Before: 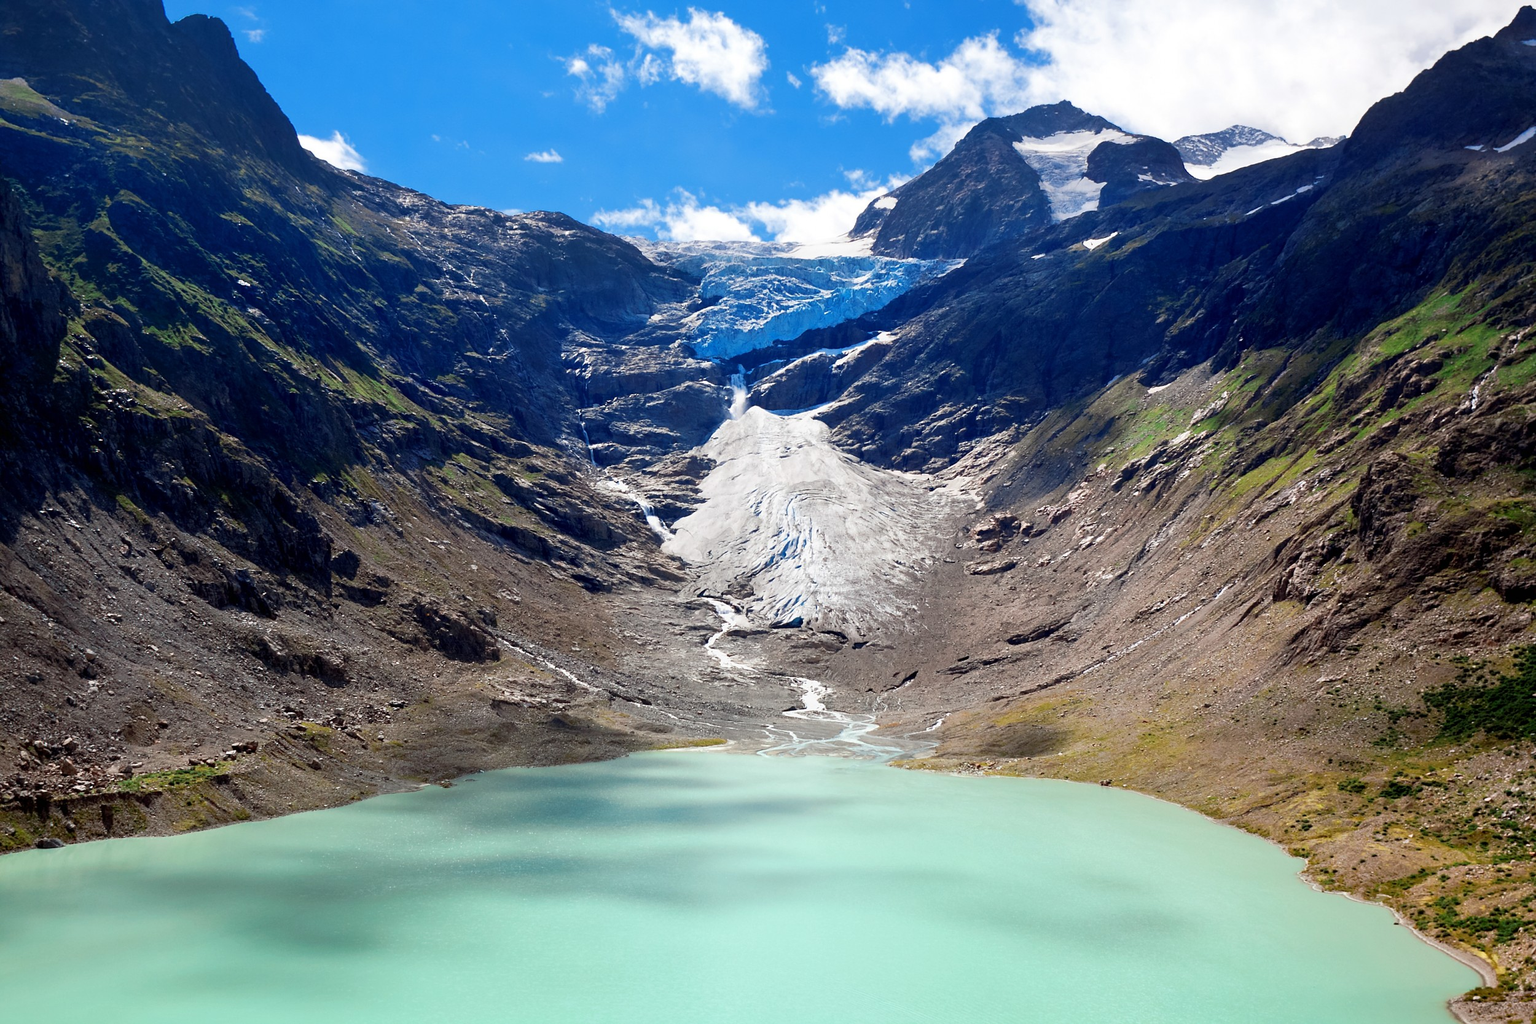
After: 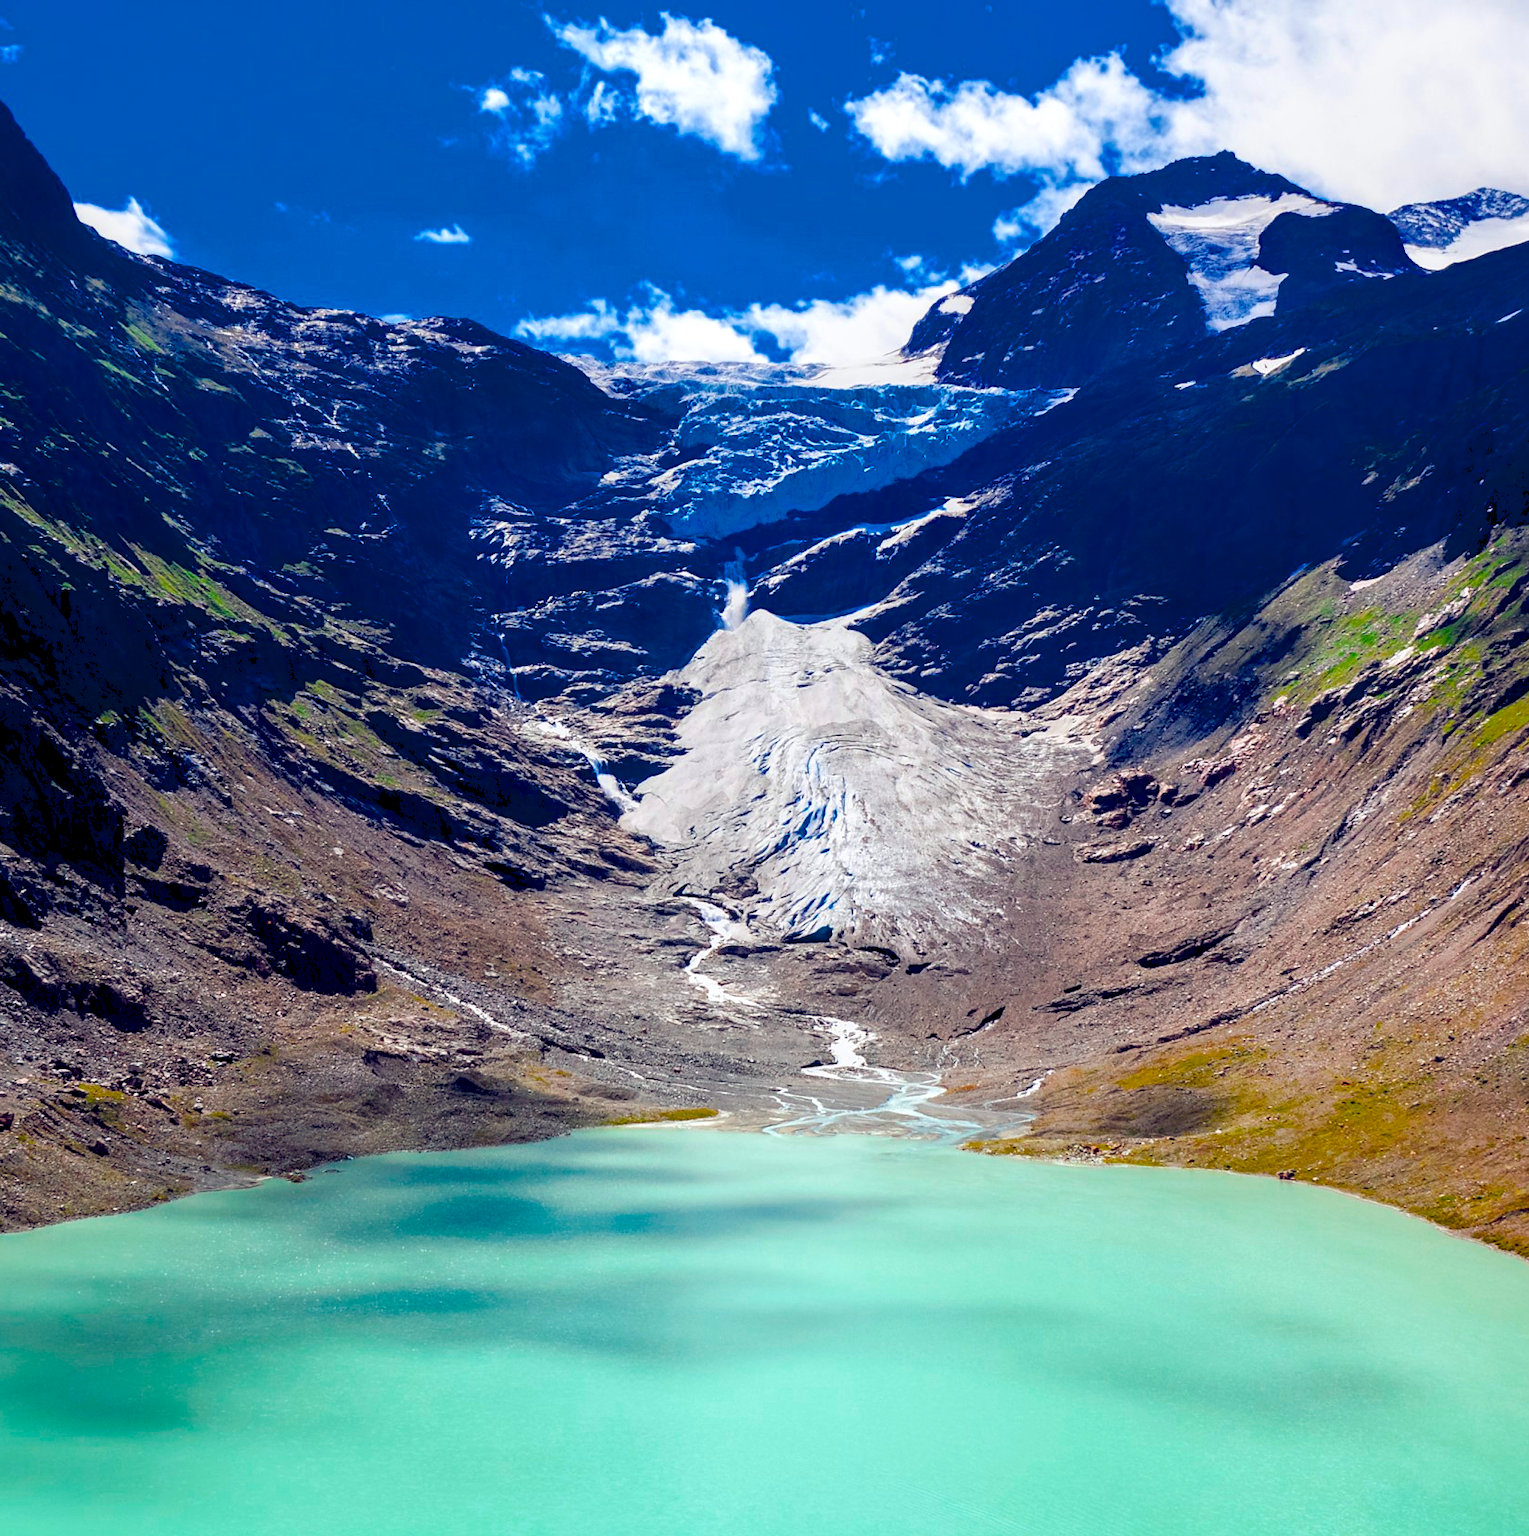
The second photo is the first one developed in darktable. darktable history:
local contrast: on, module defaults
color balance rgb: global offset › luminance -0.308%, global offset › chroma 0.307%, global offset › hue 261.27°, linear chroma grading › shadows 10.533%, linear chroma grading › highlights 10.17%, linear chroma grading › global chroma 15.38%, linear chroma grading › mid-tones 14.706%, perceptual saturation grading › global saturation 30.999%, perceptual brilliance grading › mid-tones 10.019%, perceptual brilliance grading › shadows 15.391%, saturation formula JzAzBz (2021)
crop and rotate: left 16.213%, right 17.428%
